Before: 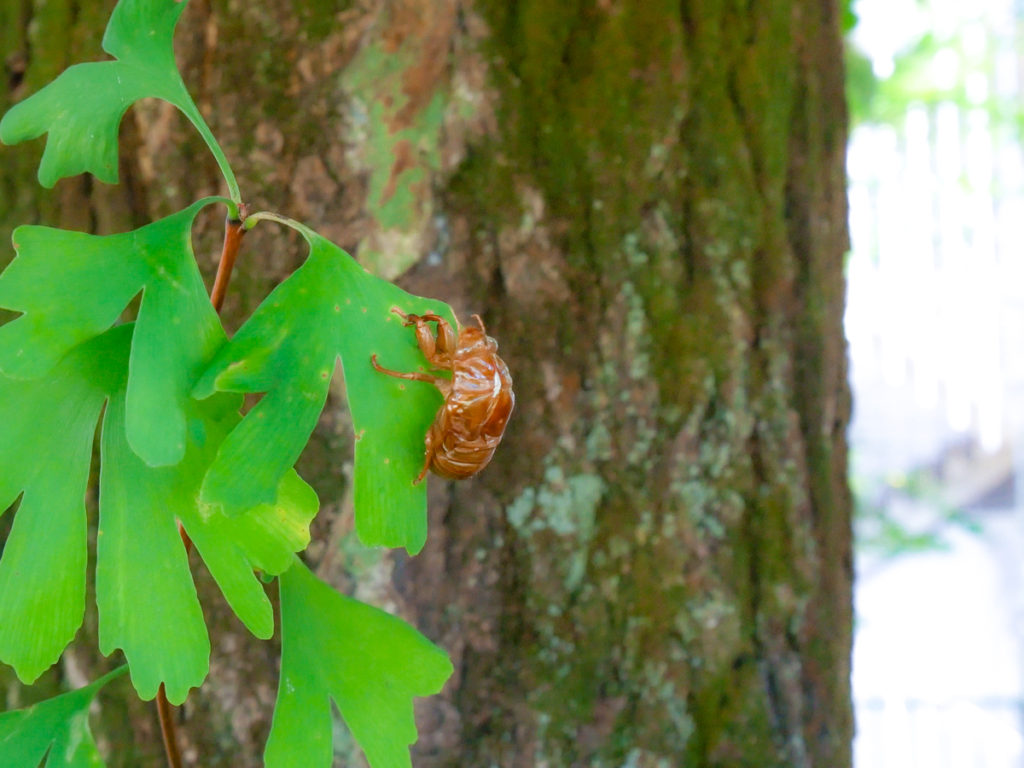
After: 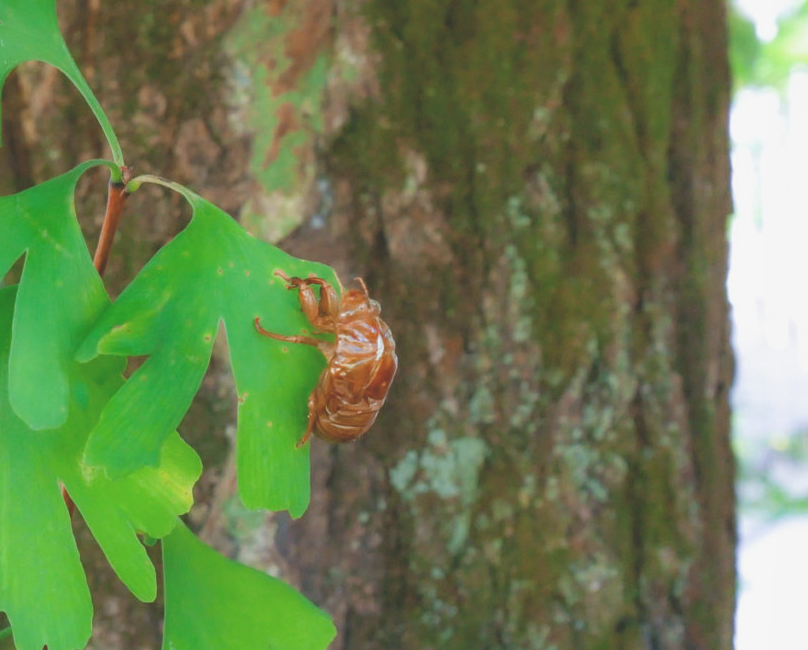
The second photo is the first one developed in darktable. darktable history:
crop: left 11.457%, top 4.871%, right 9.581%, bottom 10.487%
exposure: black level correction -0.026, exposure -0.119 EV, compensate highlight preservation false
shadows and highlights: shadows 36.18, highlights -26.96, soften with gaussian
